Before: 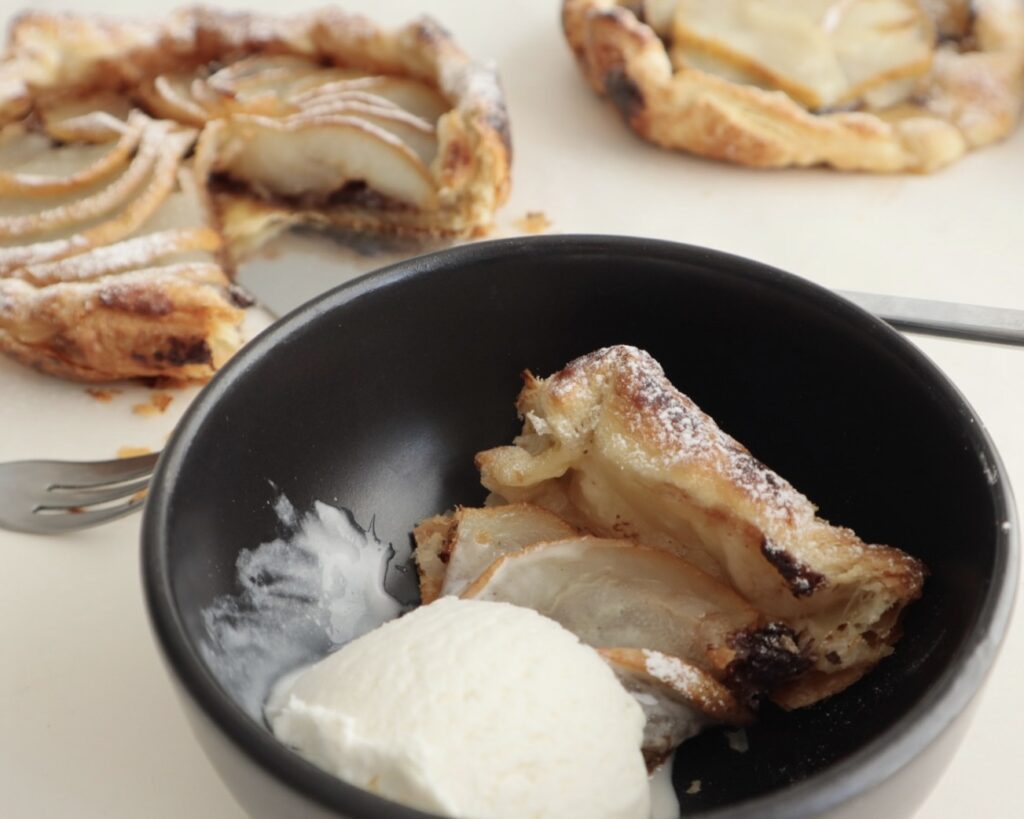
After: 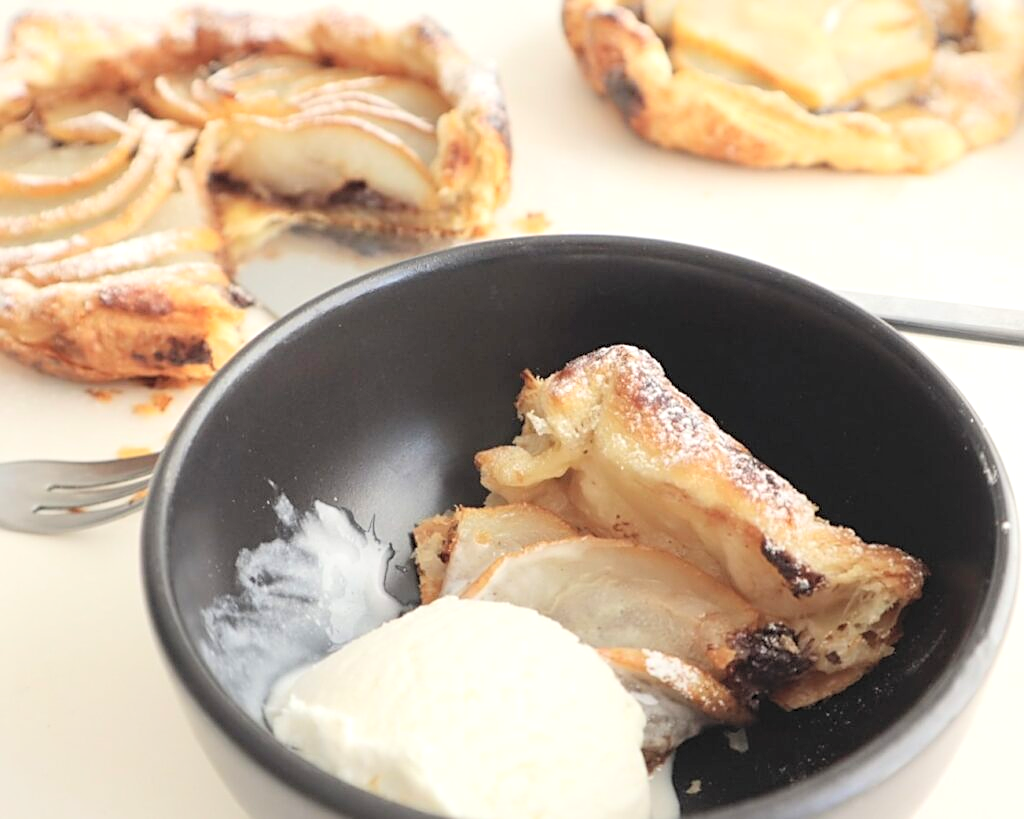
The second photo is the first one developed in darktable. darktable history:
exposure: black level correction 0, exposure 0.396 EV, compensate highlight preservation false
contrast brightness saturation: contrast 0.096, brightness 0.313, saturation 0.145
sharpen: amount 0.498
